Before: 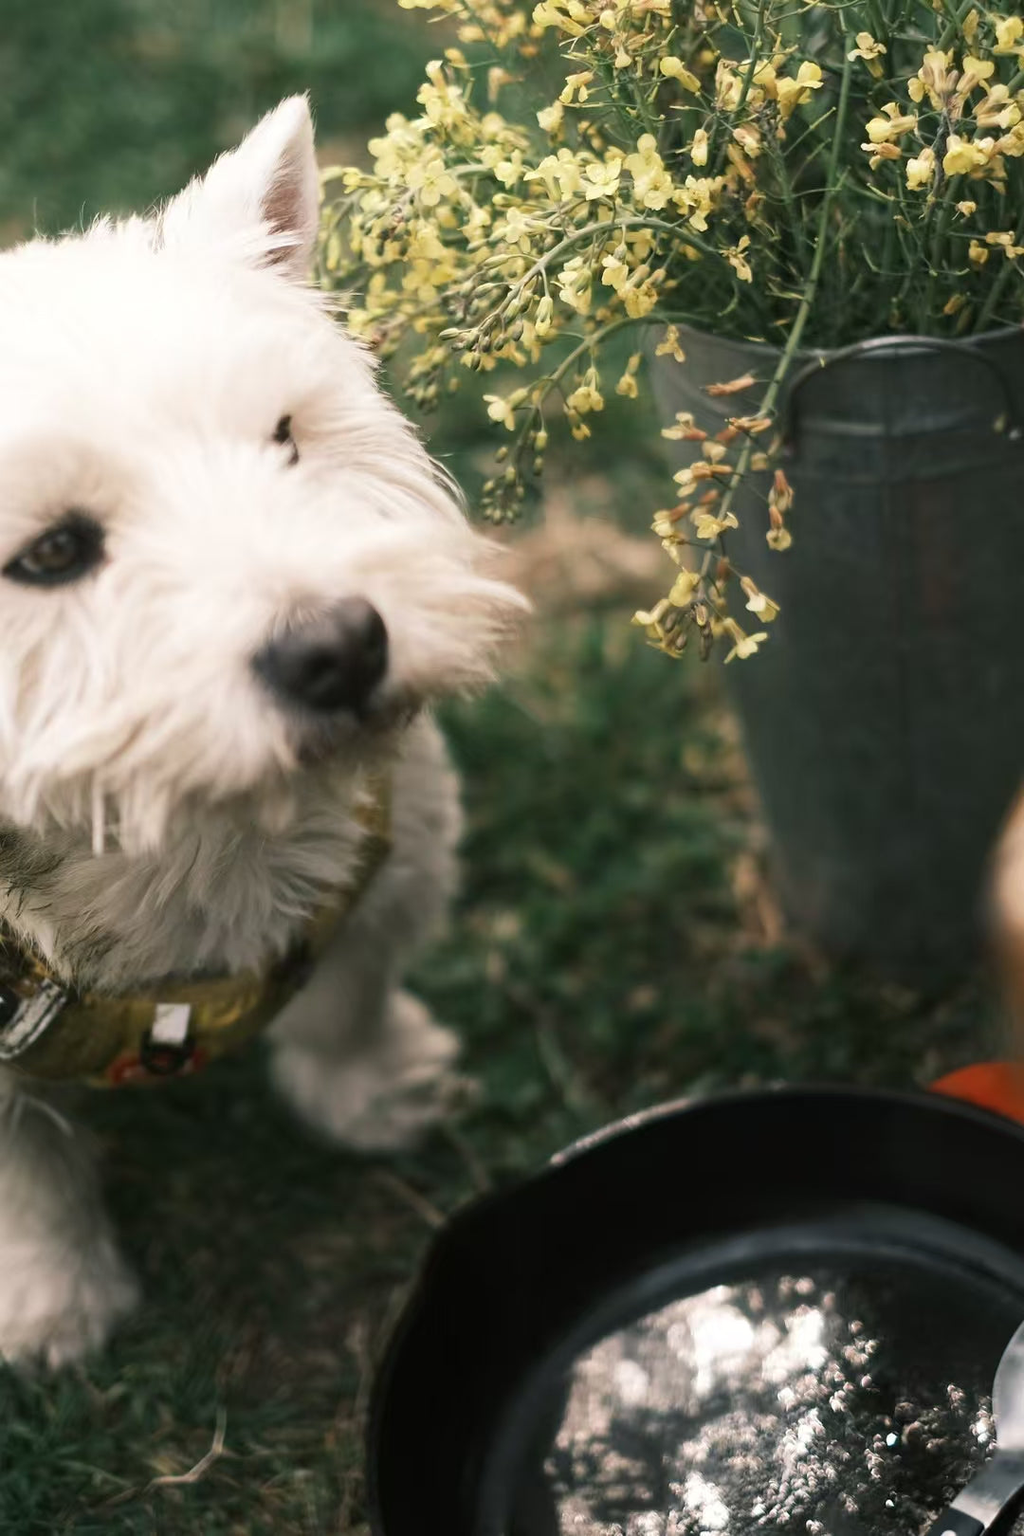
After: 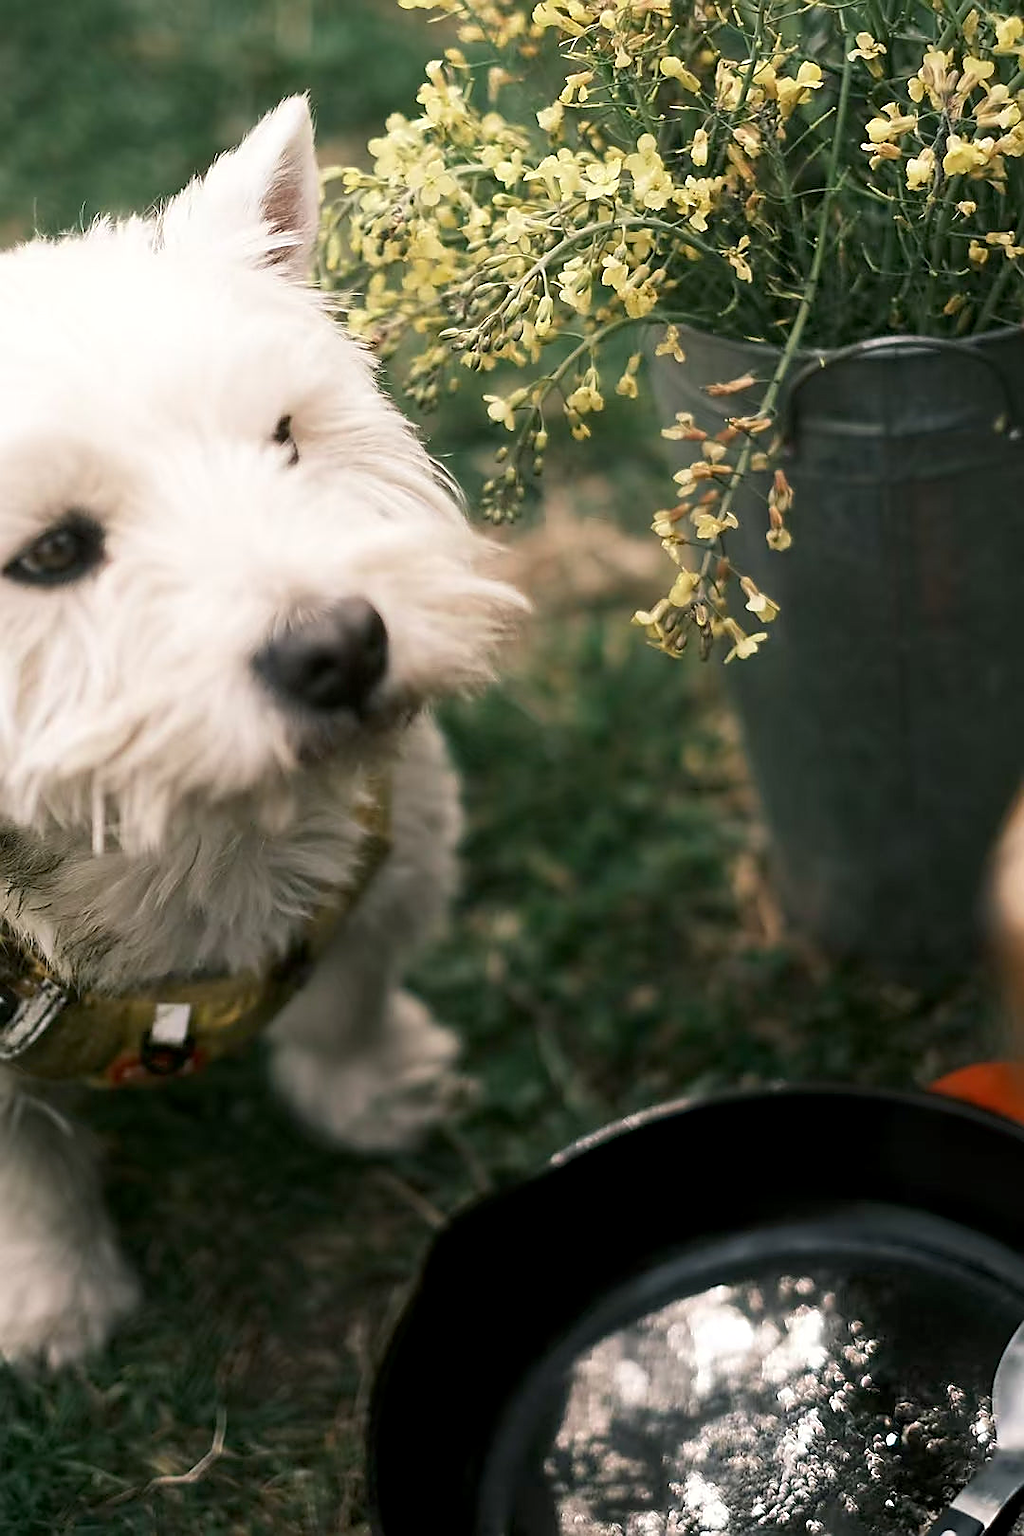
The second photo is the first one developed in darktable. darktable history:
exposure: black level correction 0.004, exposure 0.015 EV, compensate highlight preservation false
sharpen: radius 1.366, amount 1.265, threshold 0.741
